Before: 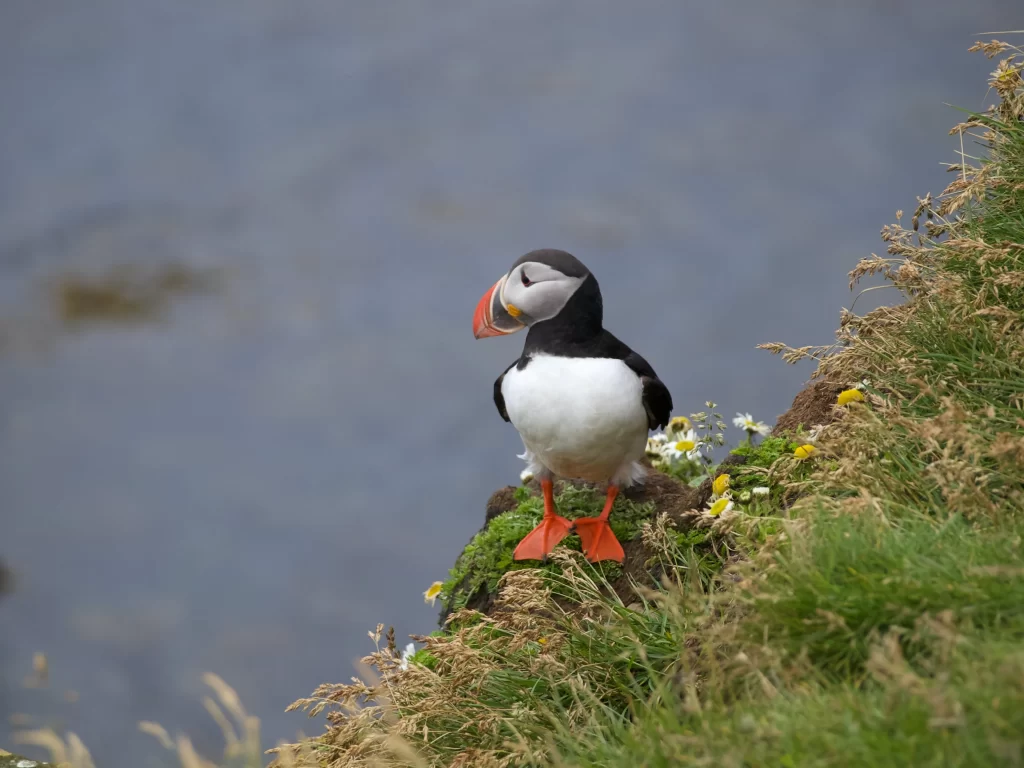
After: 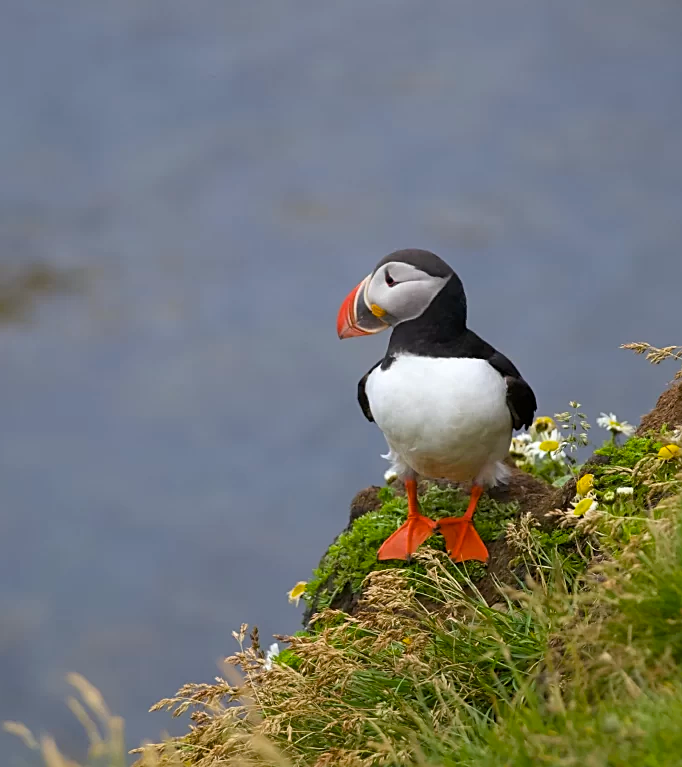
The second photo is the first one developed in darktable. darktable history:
crop and rotate: left 13.333%, right 20.032%
sharpen: on, module defaults
color balance rgb: power › hue 325.32°, perceptual saturation grading › global saturation 29.94%
